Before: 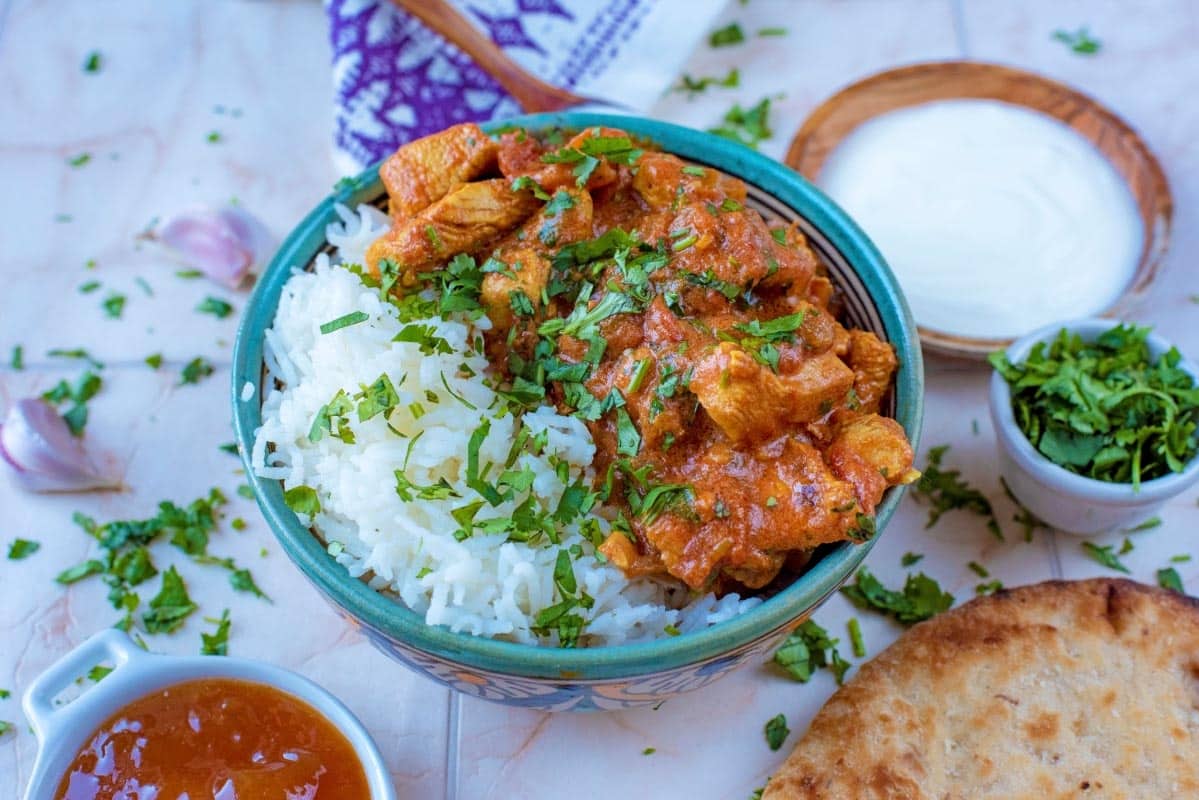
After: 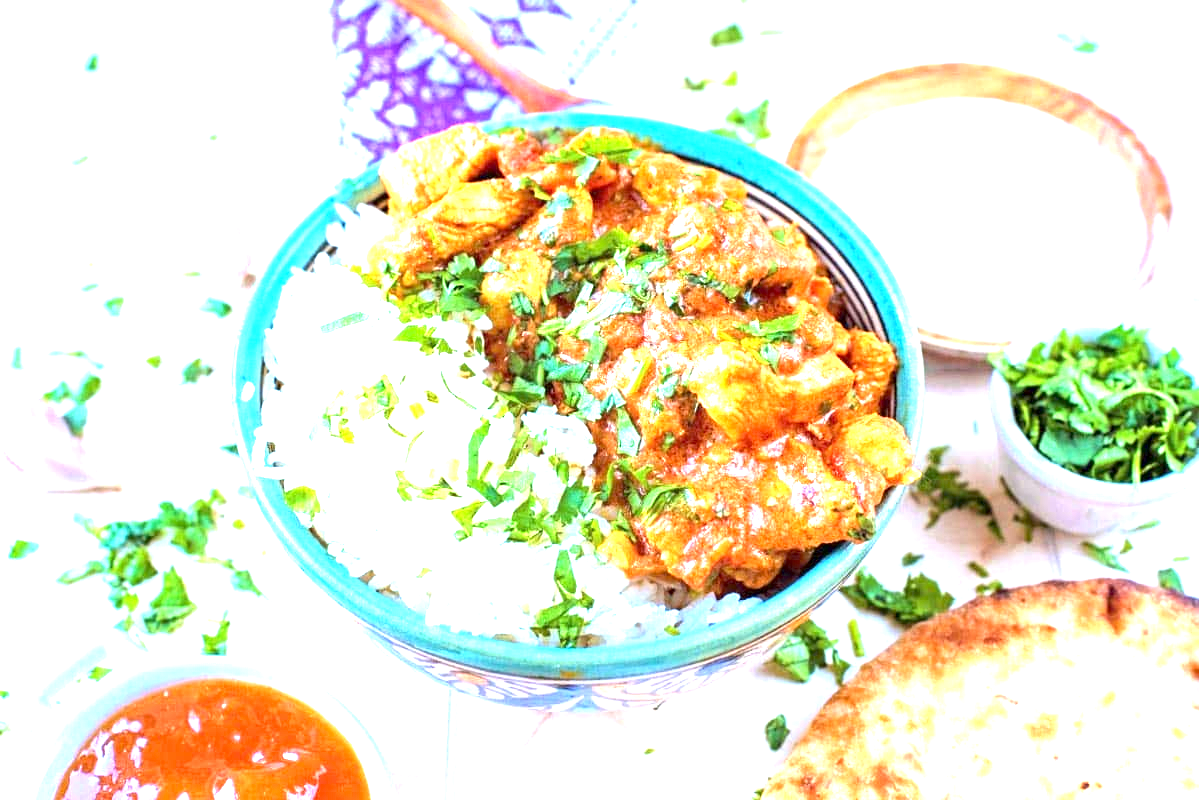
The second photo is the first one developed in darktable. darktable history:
exposure: exposure 2.288 EV, compensate highlight preservation false
color calibration: gray › normalize channels true, illuminant same as pipeline (D50), x 0.347, y 0.358, temperature 4991.16 K, gamut compression 0.01
